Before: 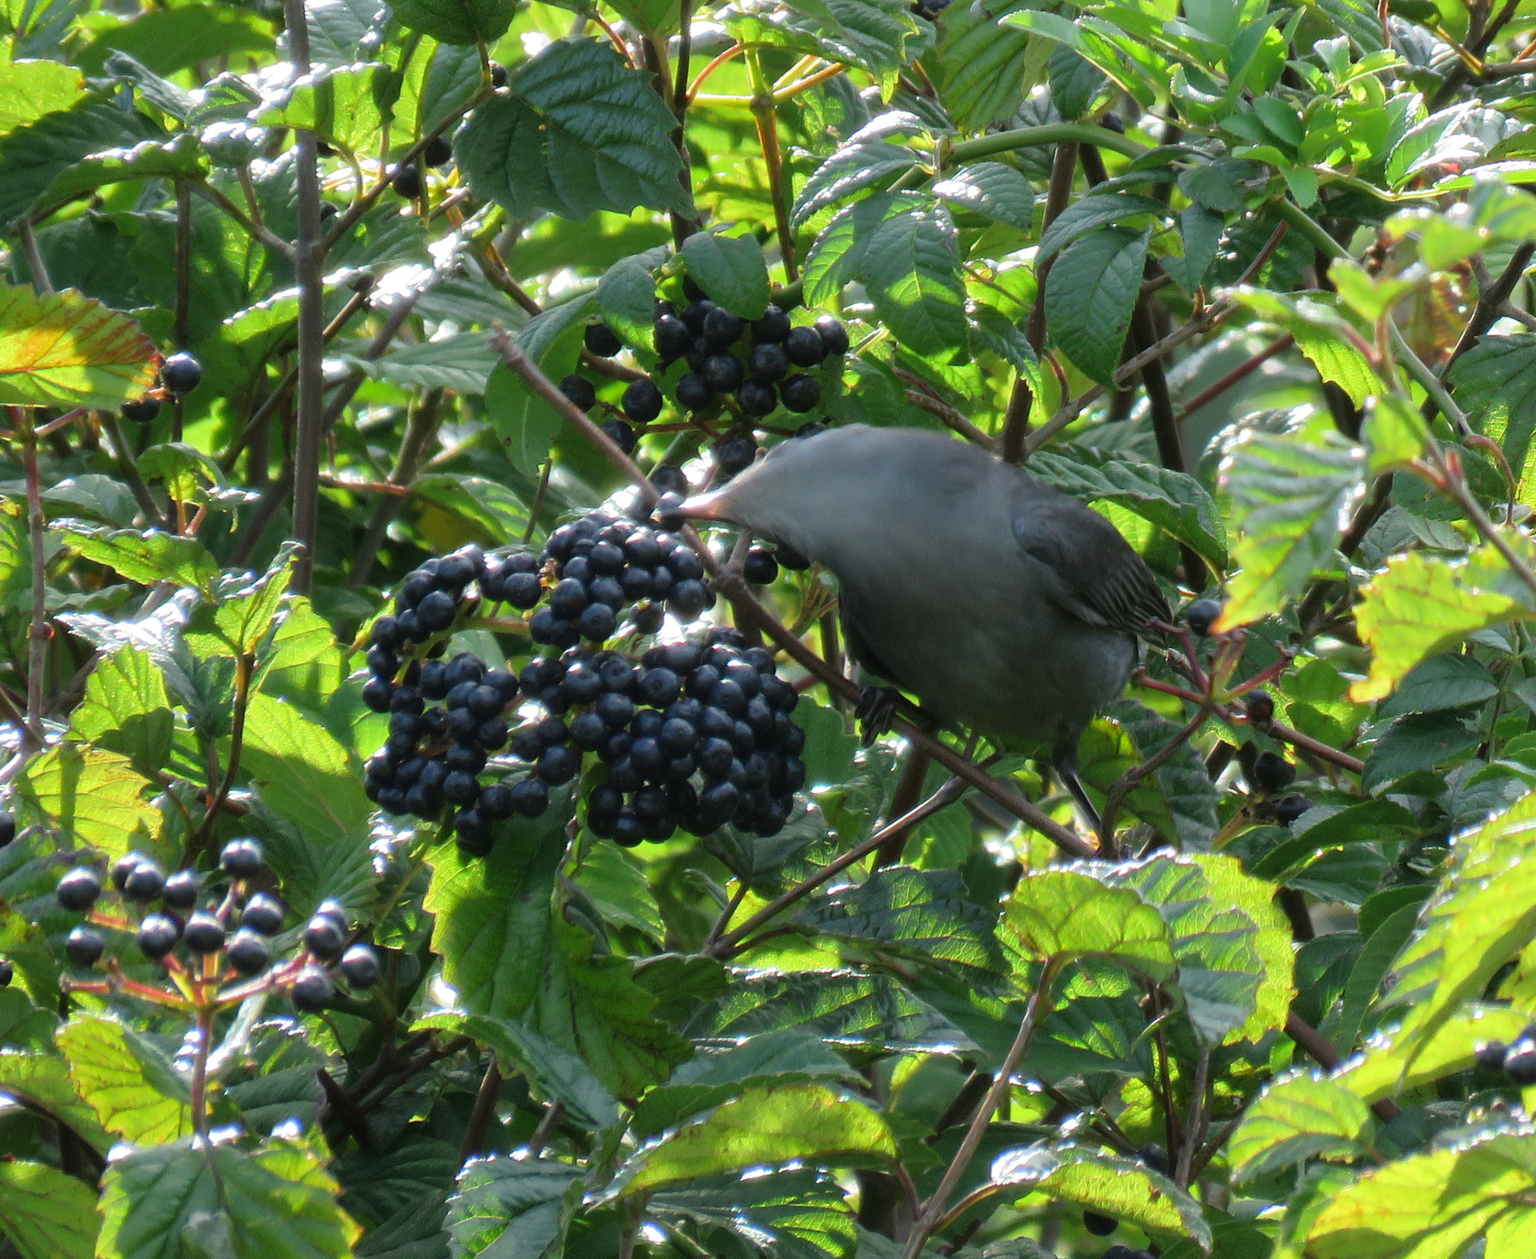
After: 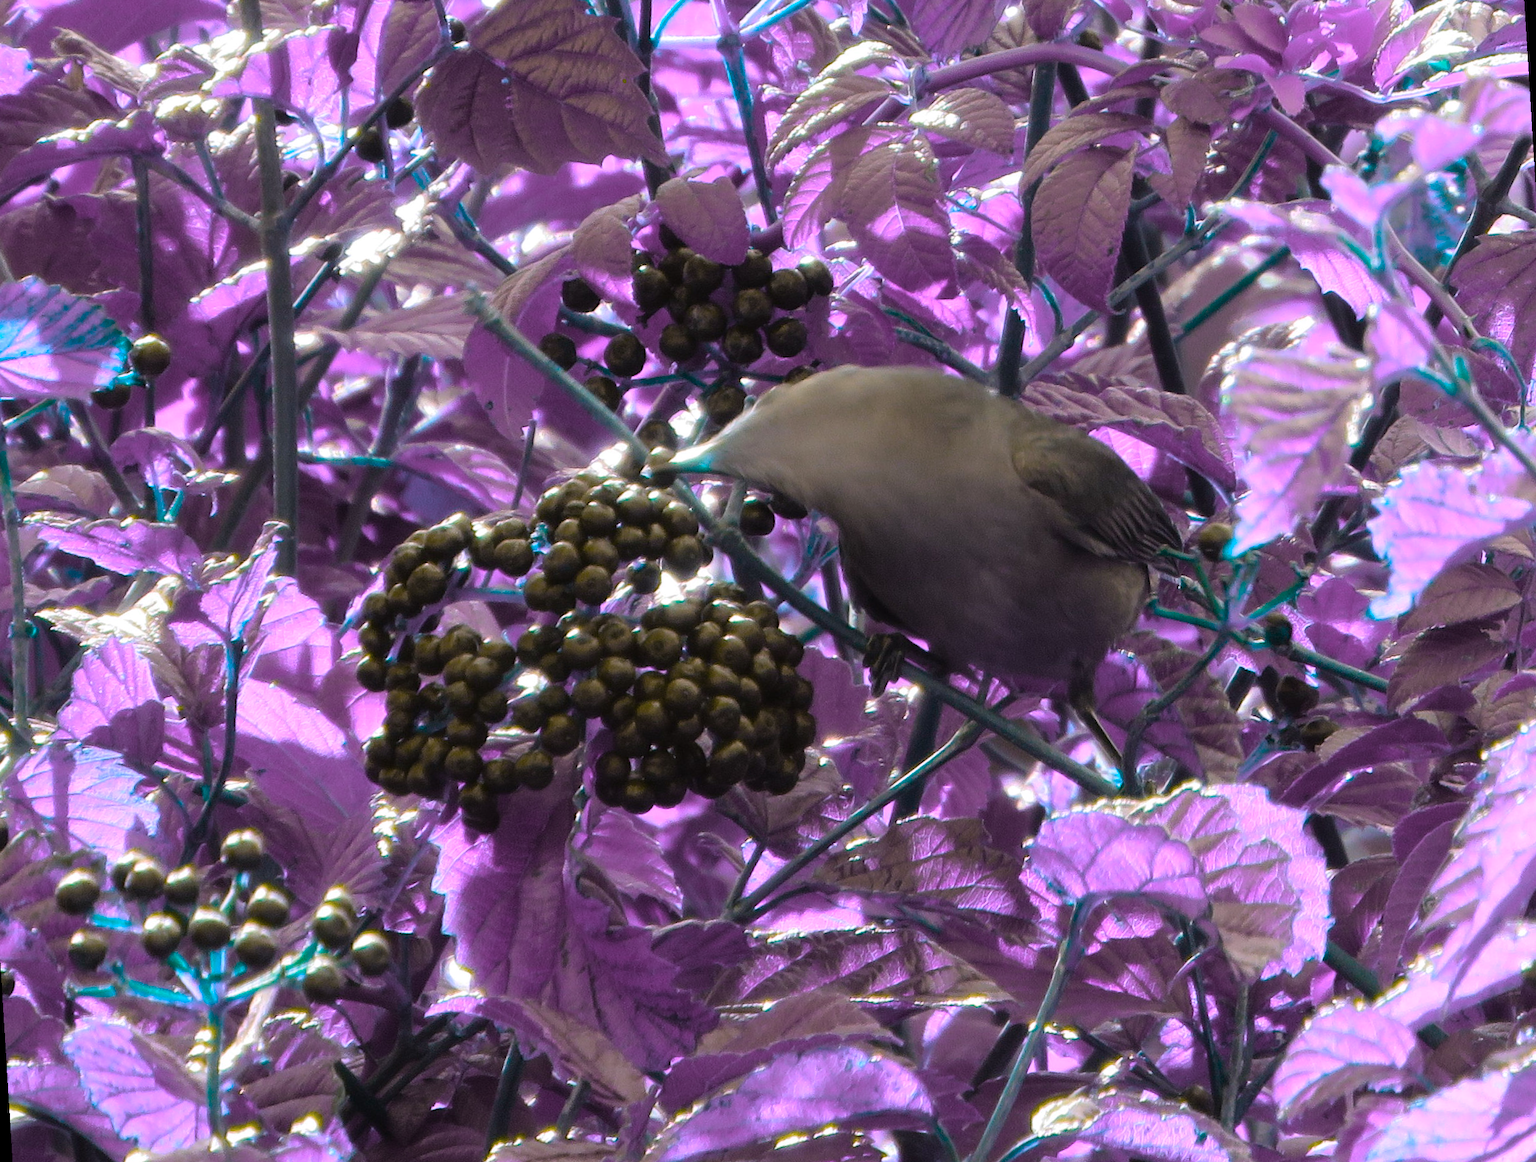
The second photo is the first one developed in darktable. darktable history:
rotate and perspective: rotation -3.52°, crop left 0.036, crop right 0.964, crop top 0.081, crop bottom 0.919
color correction: saturation 0.8
color balance rgb: hue shift 180°, global vibrance 50%, contrast 0.32%
